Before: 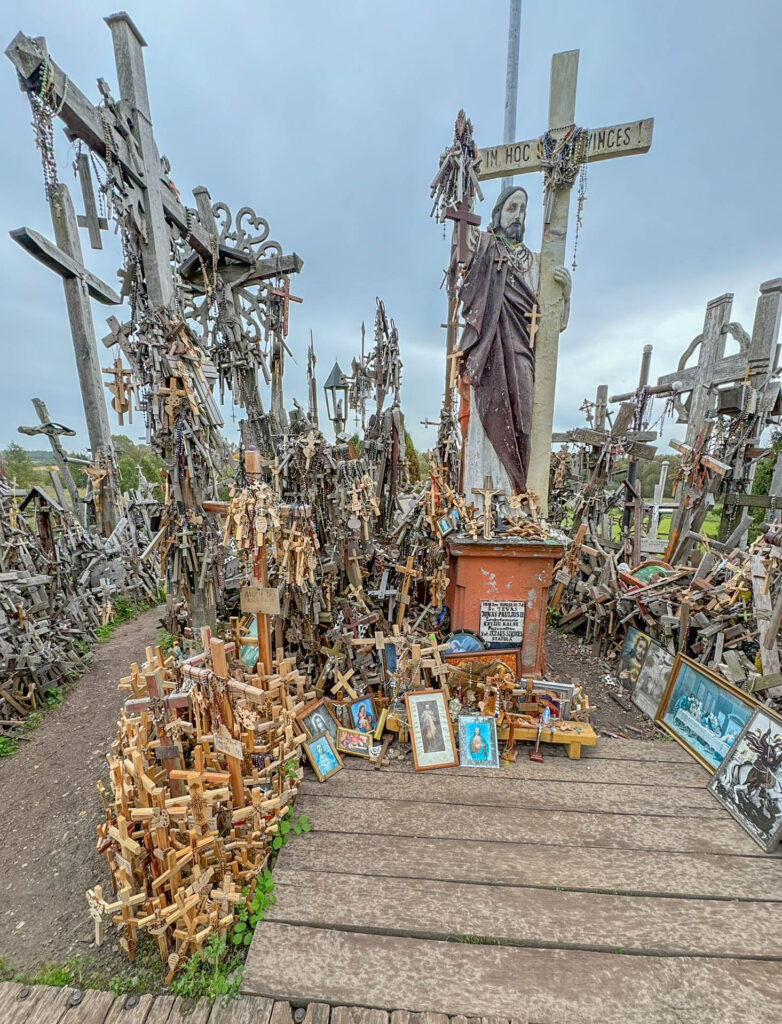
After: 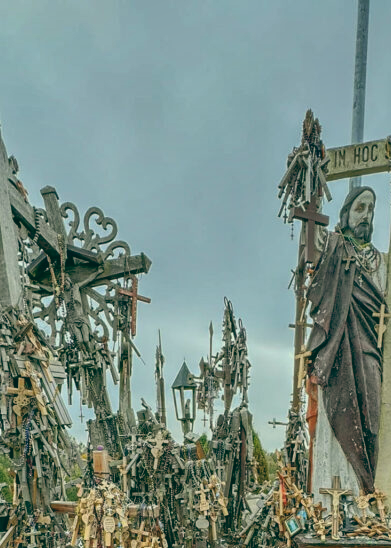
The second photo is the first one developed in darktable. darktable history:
shadows and highlights: radius 108.52, shadows 44.07, highlights -67.8, low approximation 0.01, soften with gaussian
crop: left 19.556%, right 30.401%, bottom 46.458%
color balance: lift [1.005, 0.99, 1.007, 1.01], gamma [1, 1.034, 1.032, 0.966], gain [0.873, 1.055, 1.067, 0.933]
